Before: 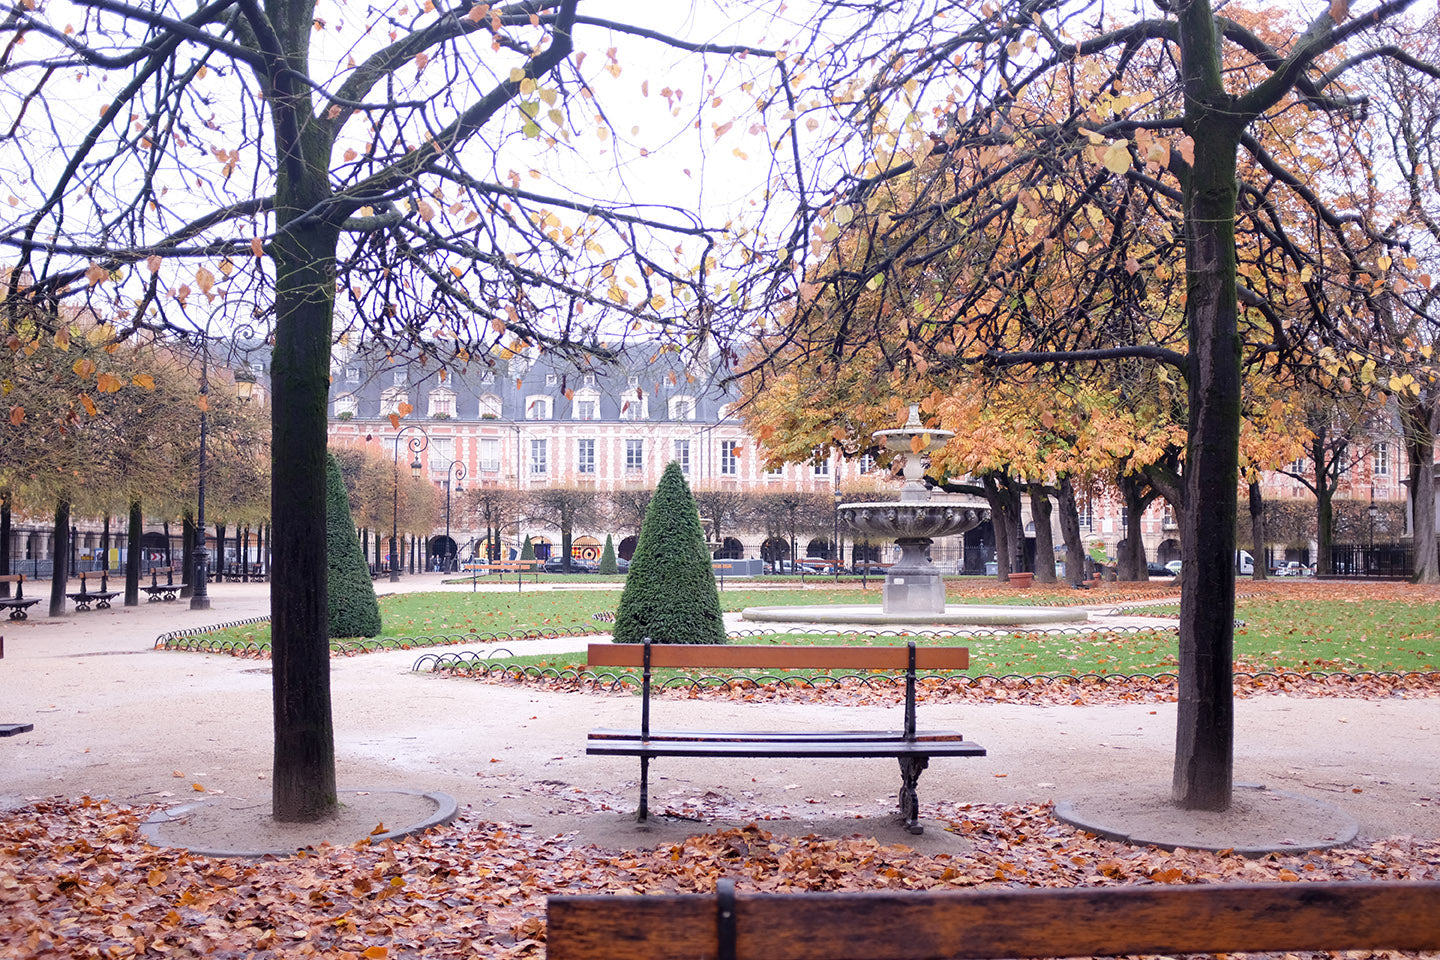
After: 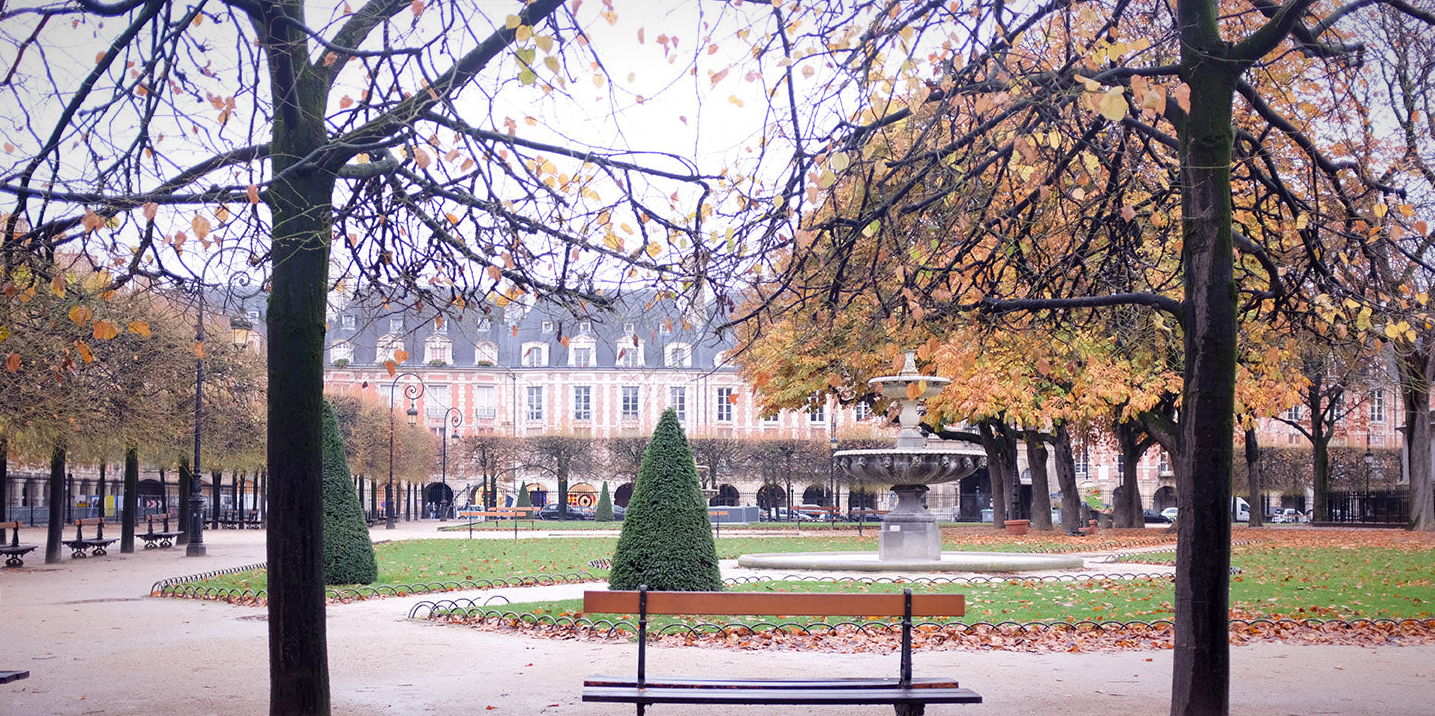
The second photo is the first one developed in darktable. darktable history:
crop: left 0.309%, top 5.527%, bottom 19.881%
vignetting: fall-off radius 70.01%, saturation 0.37, automatic ratio true
